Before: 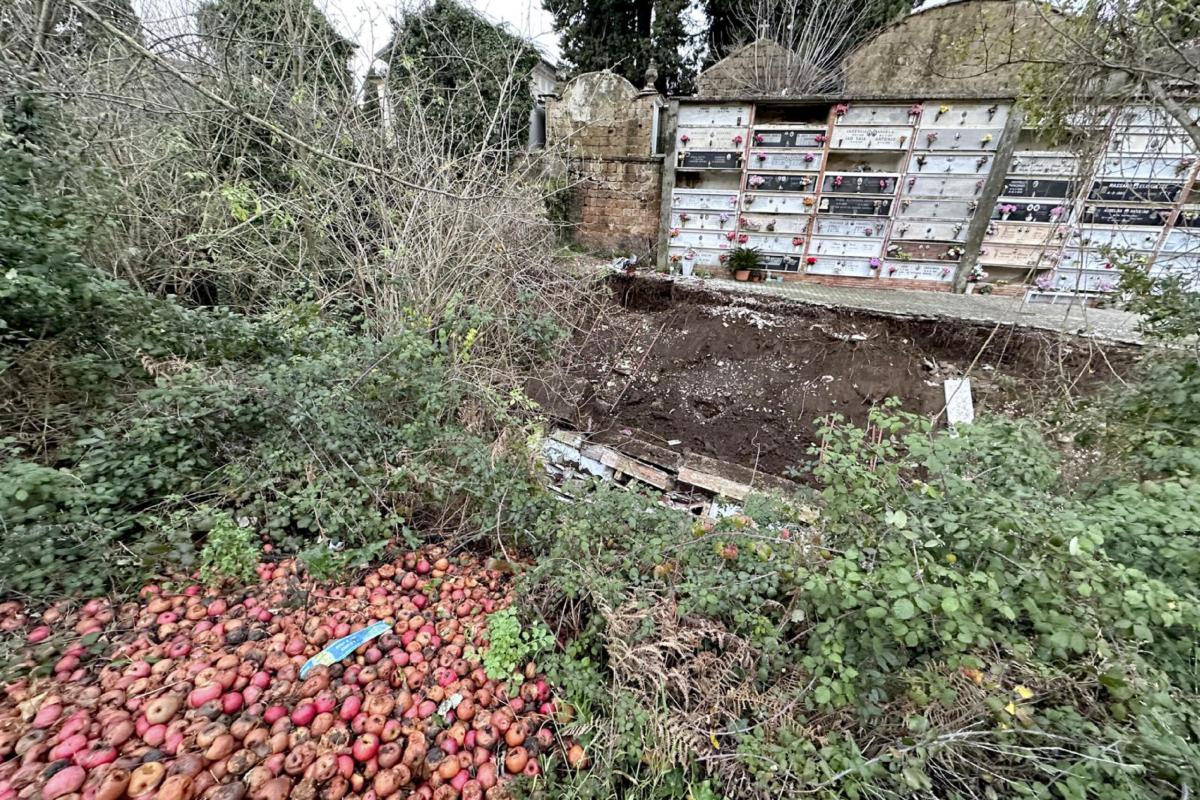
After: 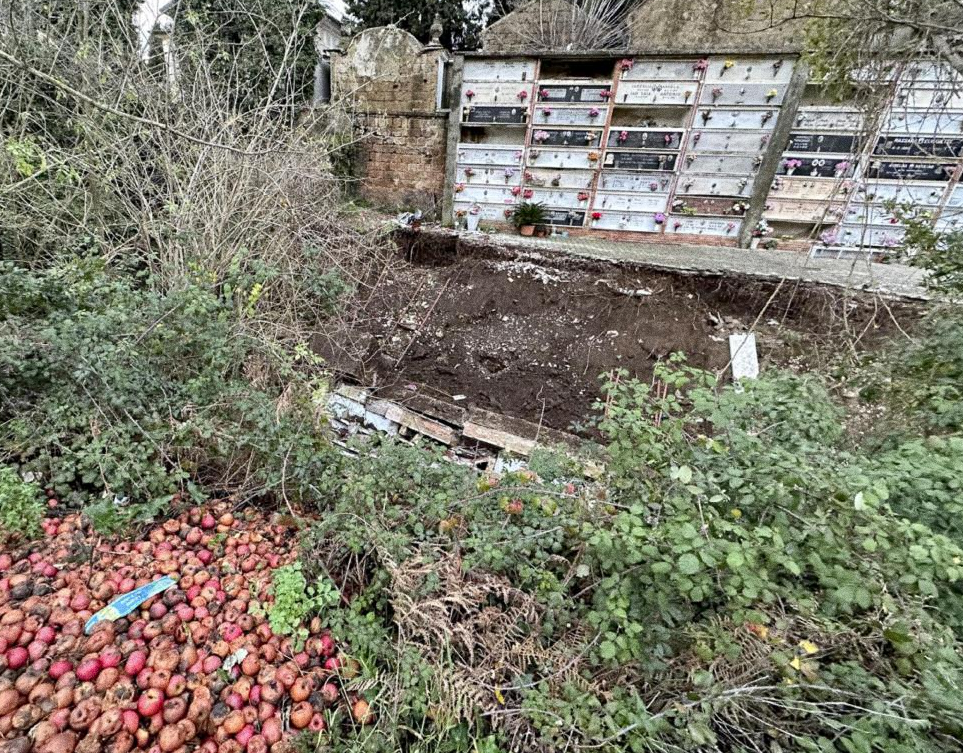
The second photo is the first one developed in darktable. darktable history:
crop and rotate: left 17.959%, top 5.771%, right 1.742%
grain: coarseness 0.09 ISO, strength 40%
